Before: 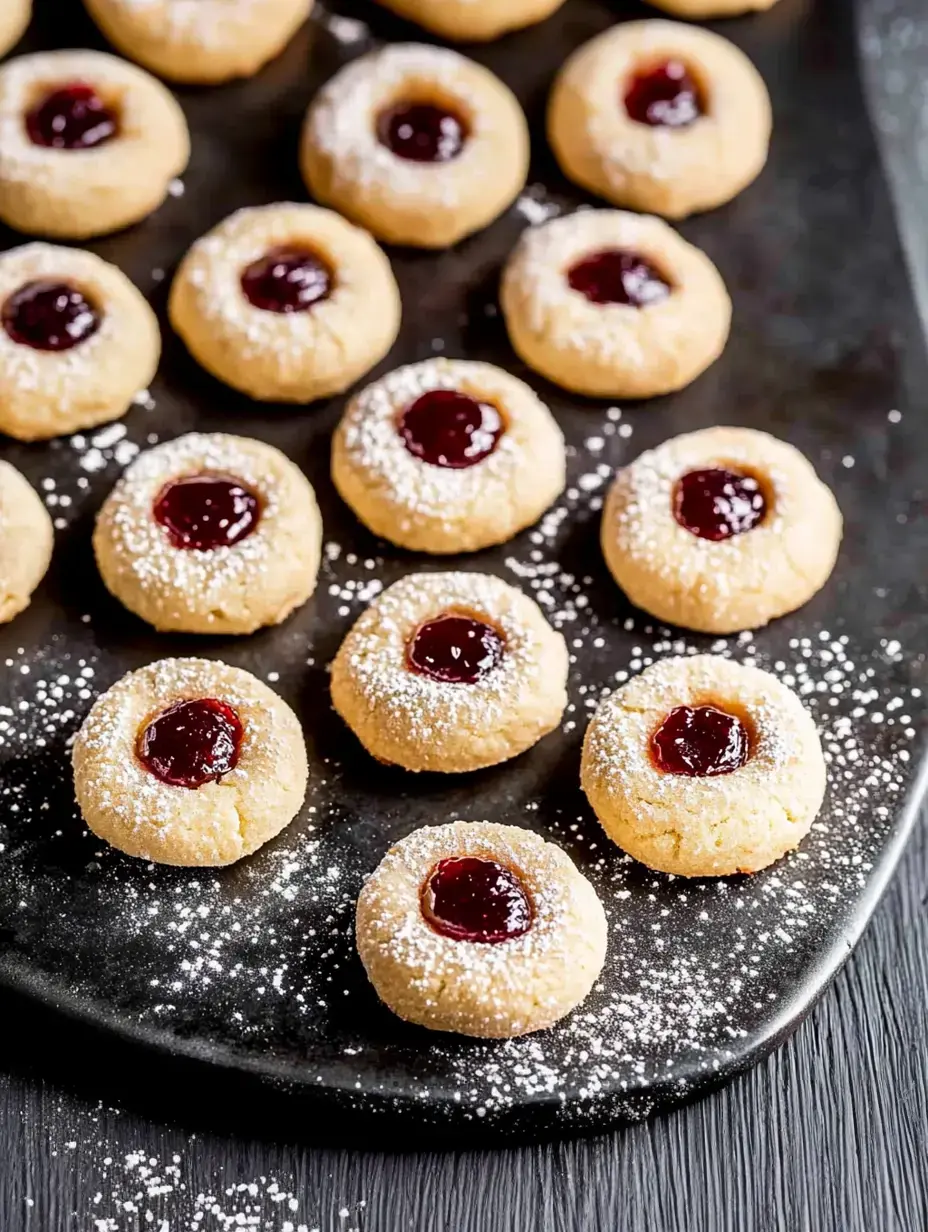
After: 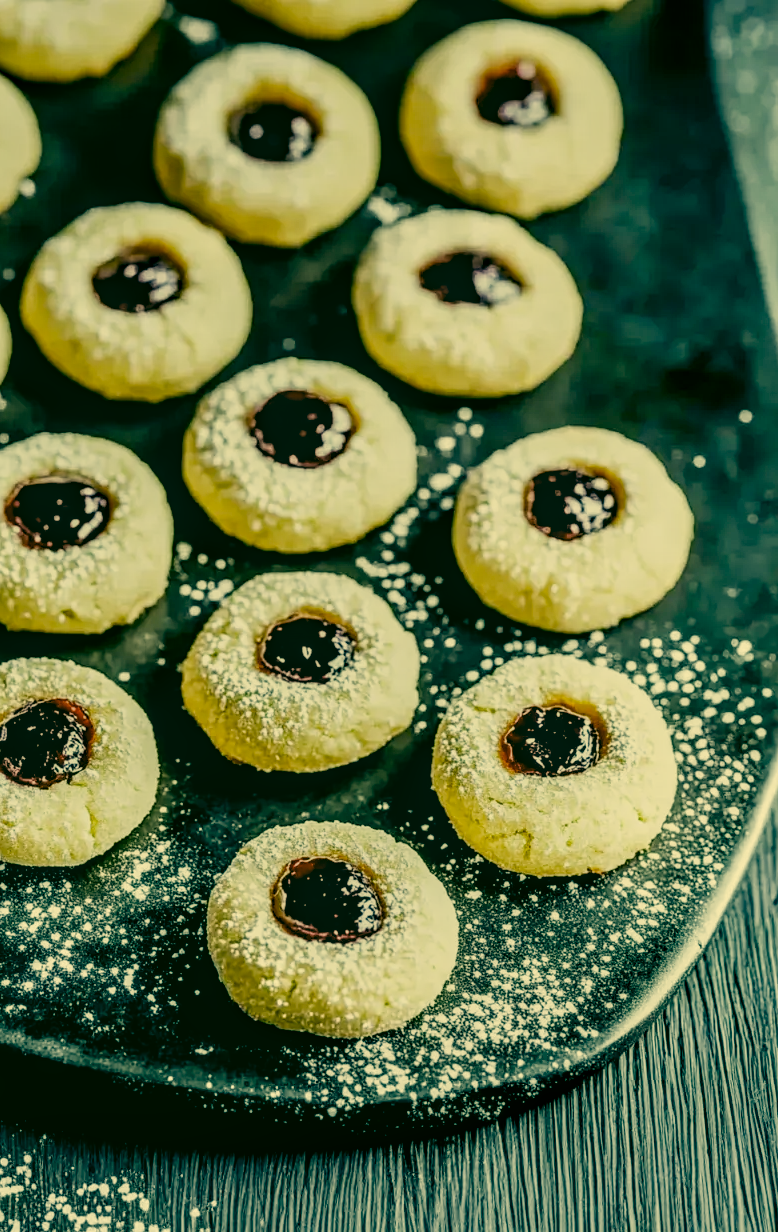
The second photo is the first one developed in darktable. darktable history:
filmic rgb: black relative exposure -7.65 EV, white relative exposure 4.56 EV, hardness 3.61, add noise in highlights 0.001, preserve chrominance no, color science v3 (2019), use custom middle-gray values true, contrast in highlights soft
crop: left 16.077%
color correction: highlights a* 1.72, highlights b* 34.07, shadows a* -36.96, shadows b* -5.53
local contrast: detail 150%
